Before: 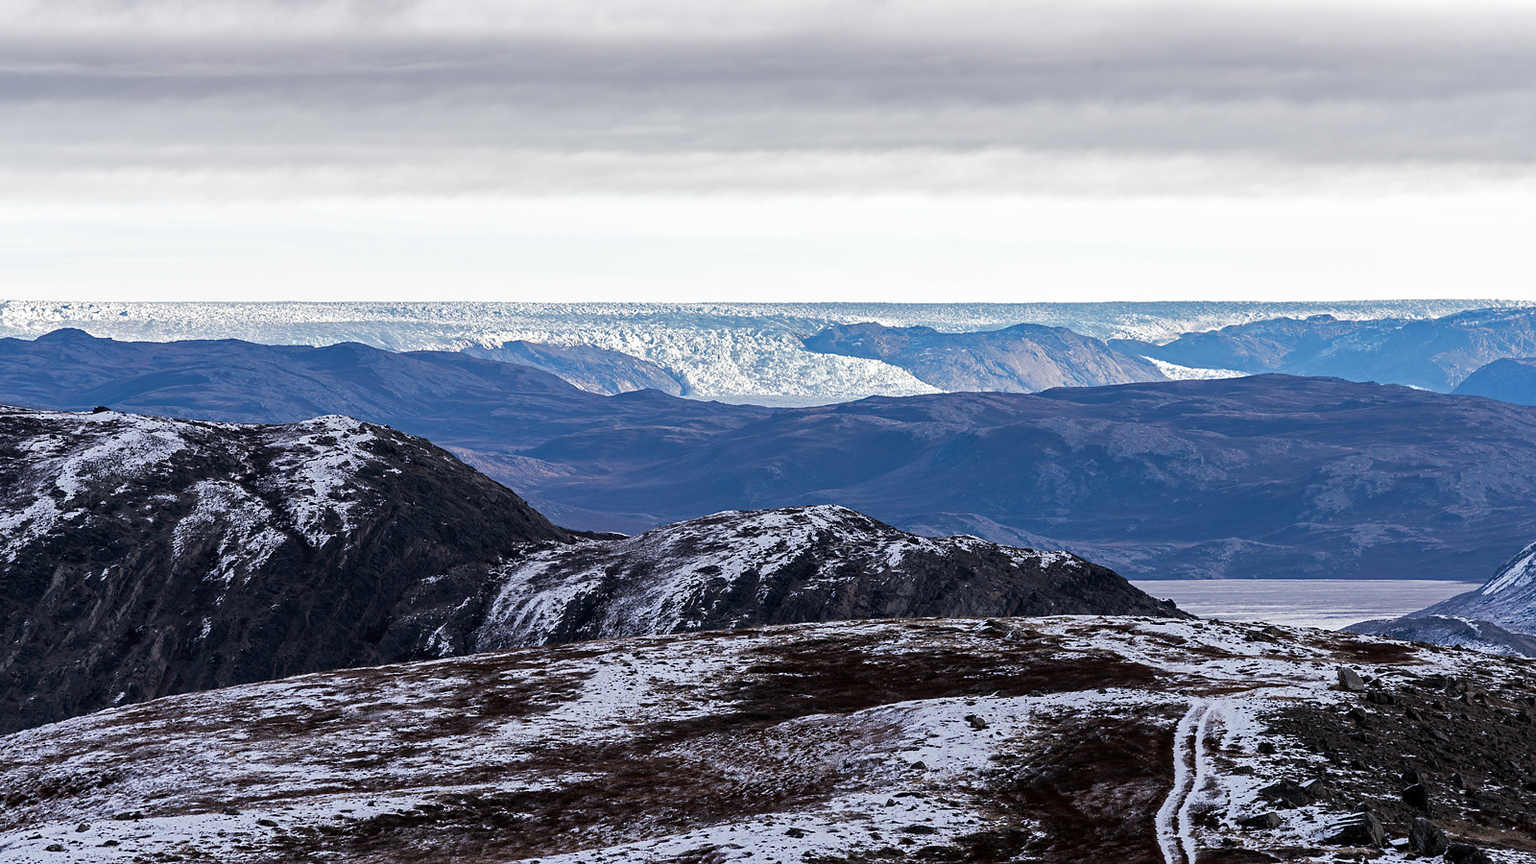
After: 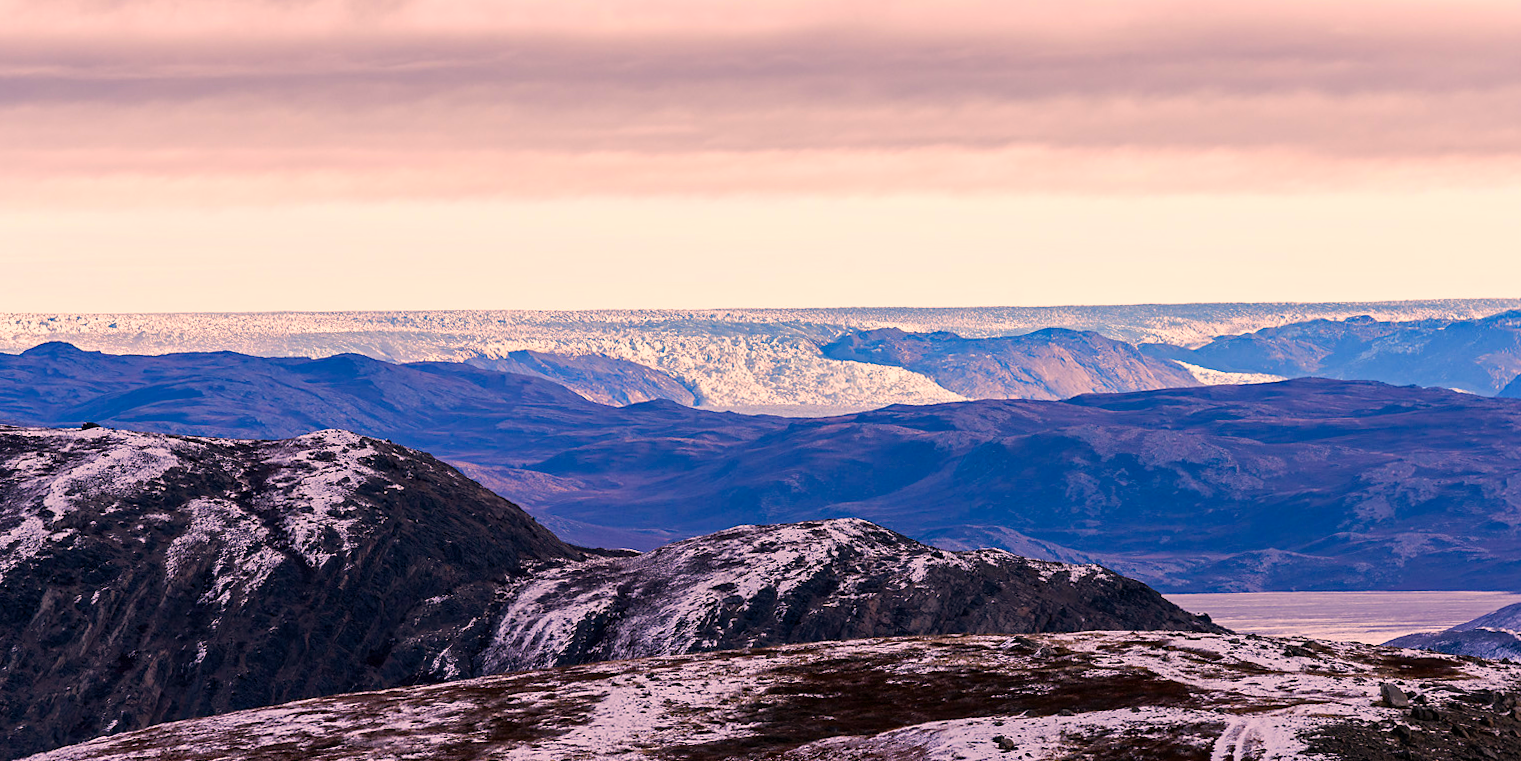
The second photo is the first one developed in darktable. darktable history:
crop and rotate: angle 0.511°, left 0.221%, right 3.162%, bottom 14.084%
color correction: highlights a* 21.2, highlights b* 19.77
color balance rgb: linear chroma grading › global chroma 15.111%, perceptual saturation grading › global saturation 36.113%, perceptual saturation grading › shadows 35.819%
